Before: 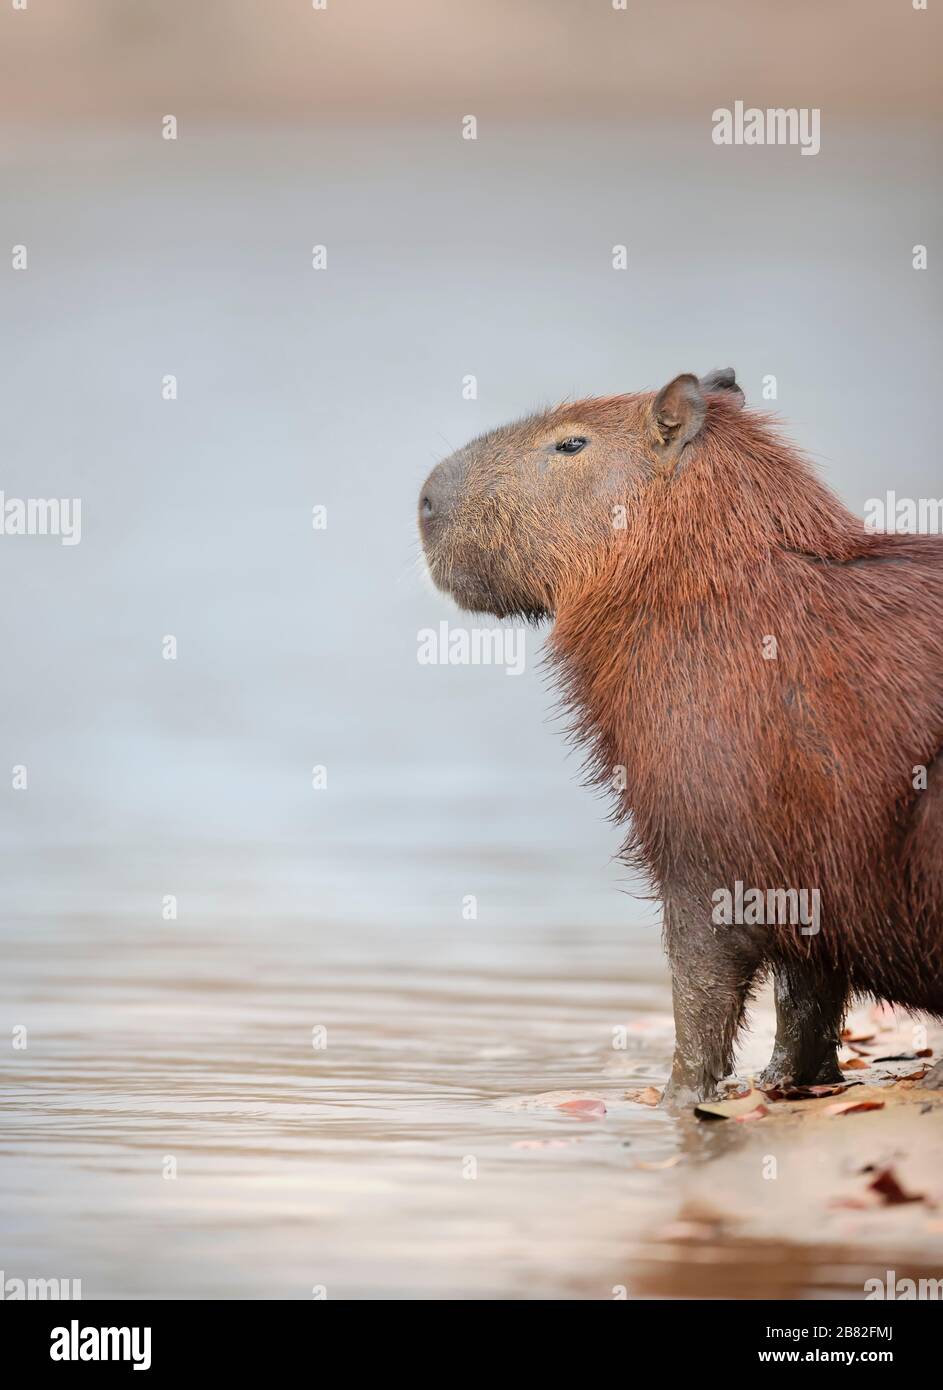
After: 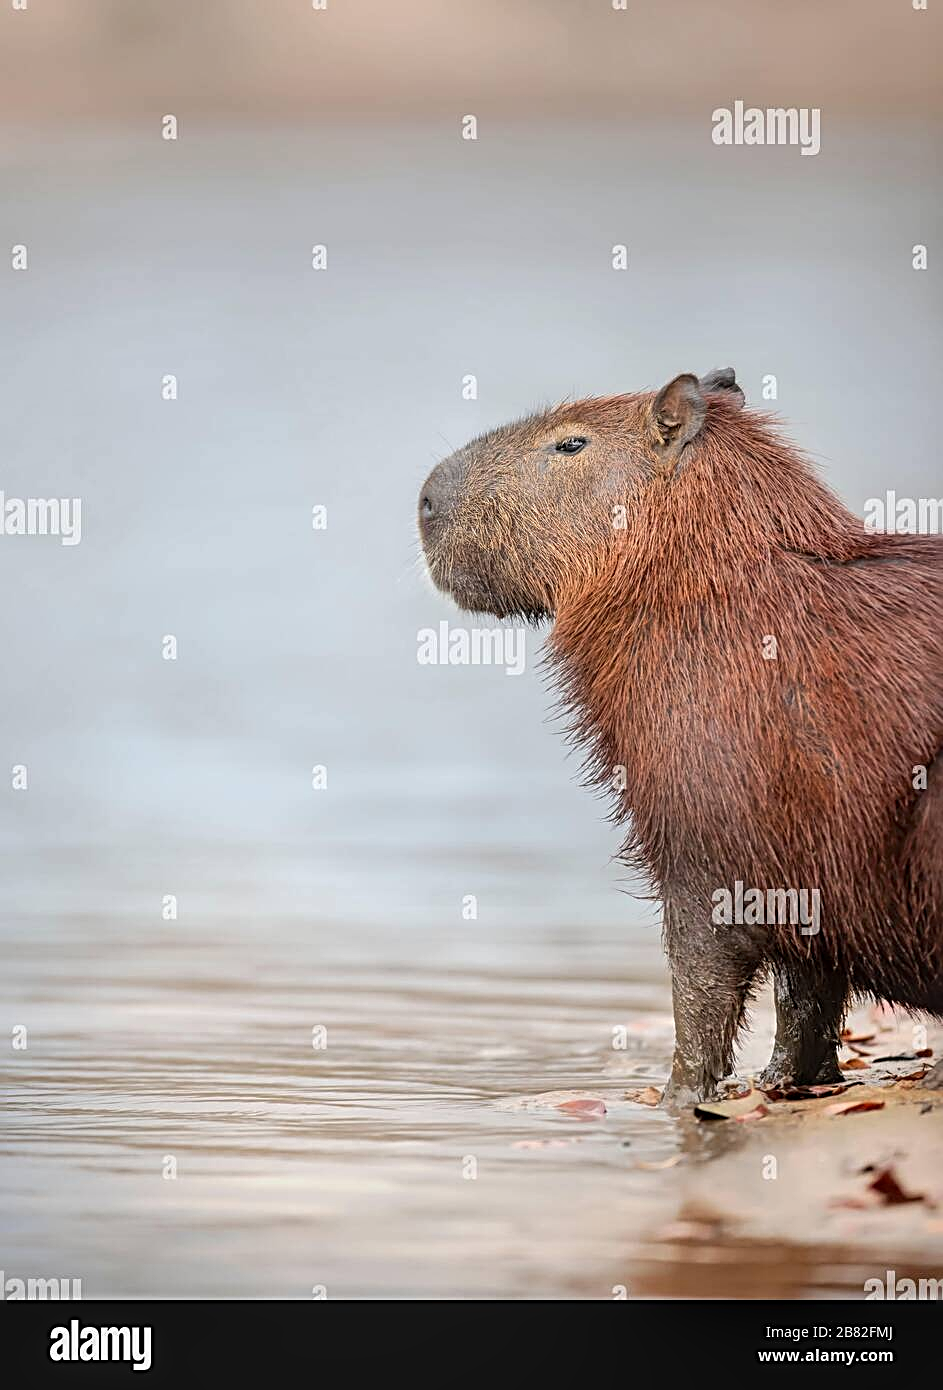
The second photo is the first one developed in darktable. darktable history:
sharpen: radius 2.556, amount 0.643
local contrast: on, module defaults
